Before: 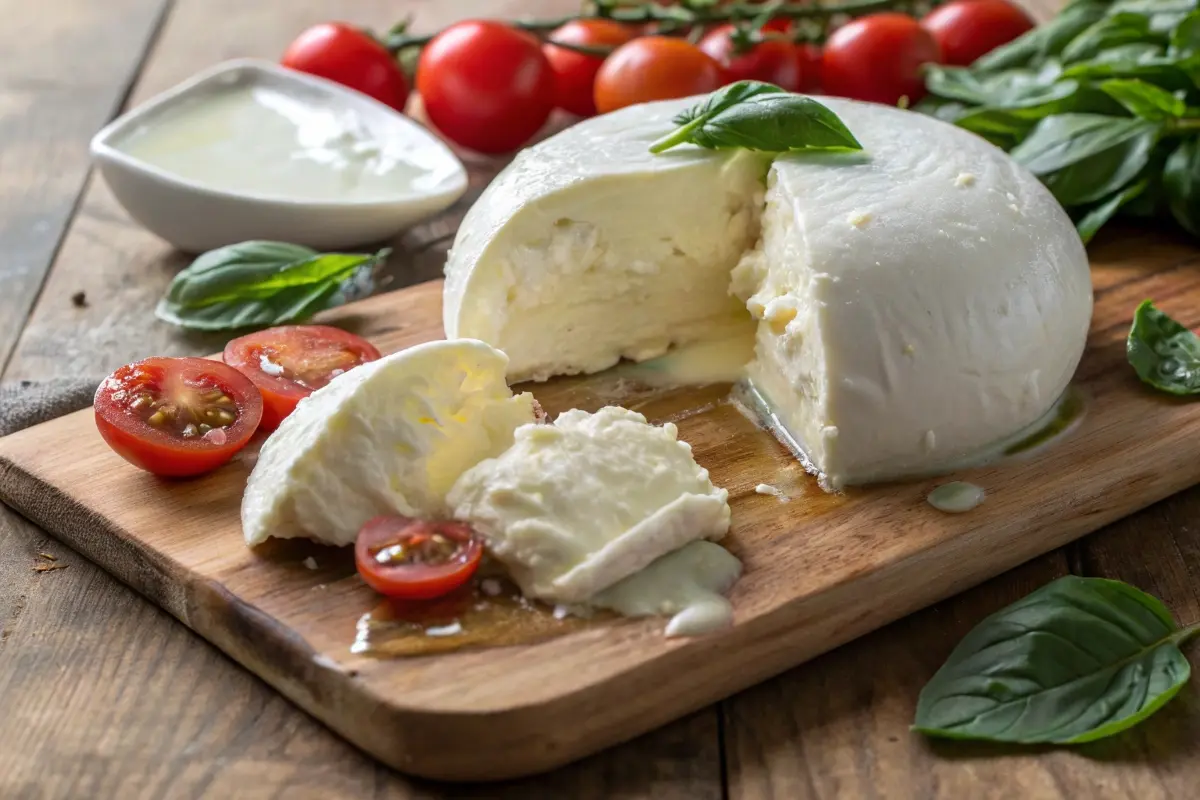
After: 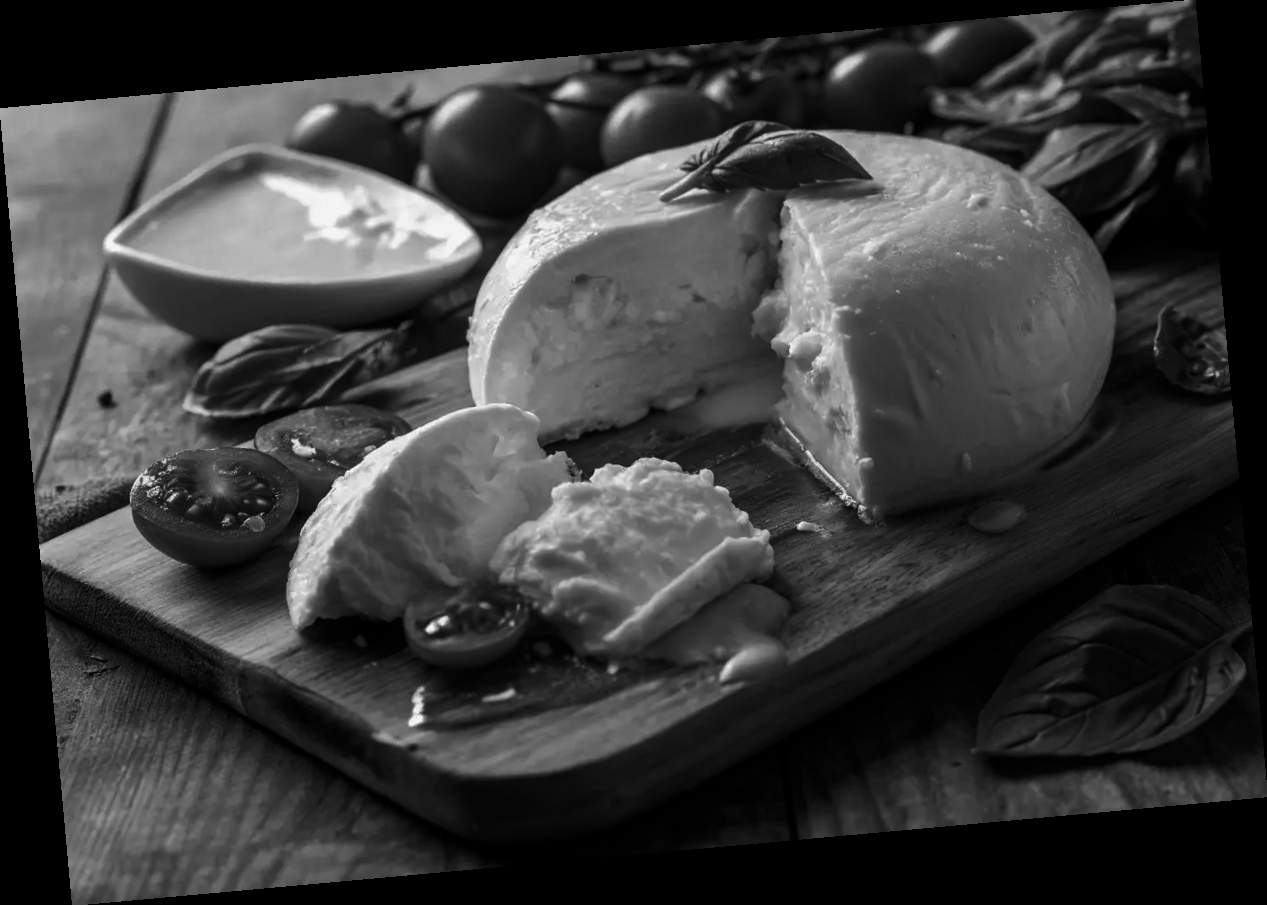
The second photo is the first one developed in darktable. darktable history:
contrast brightness saturation: contrast -0.03, brightness -0.59, saturation -1
rotate and perspective: rotation -5.2°, automatic cropping off
